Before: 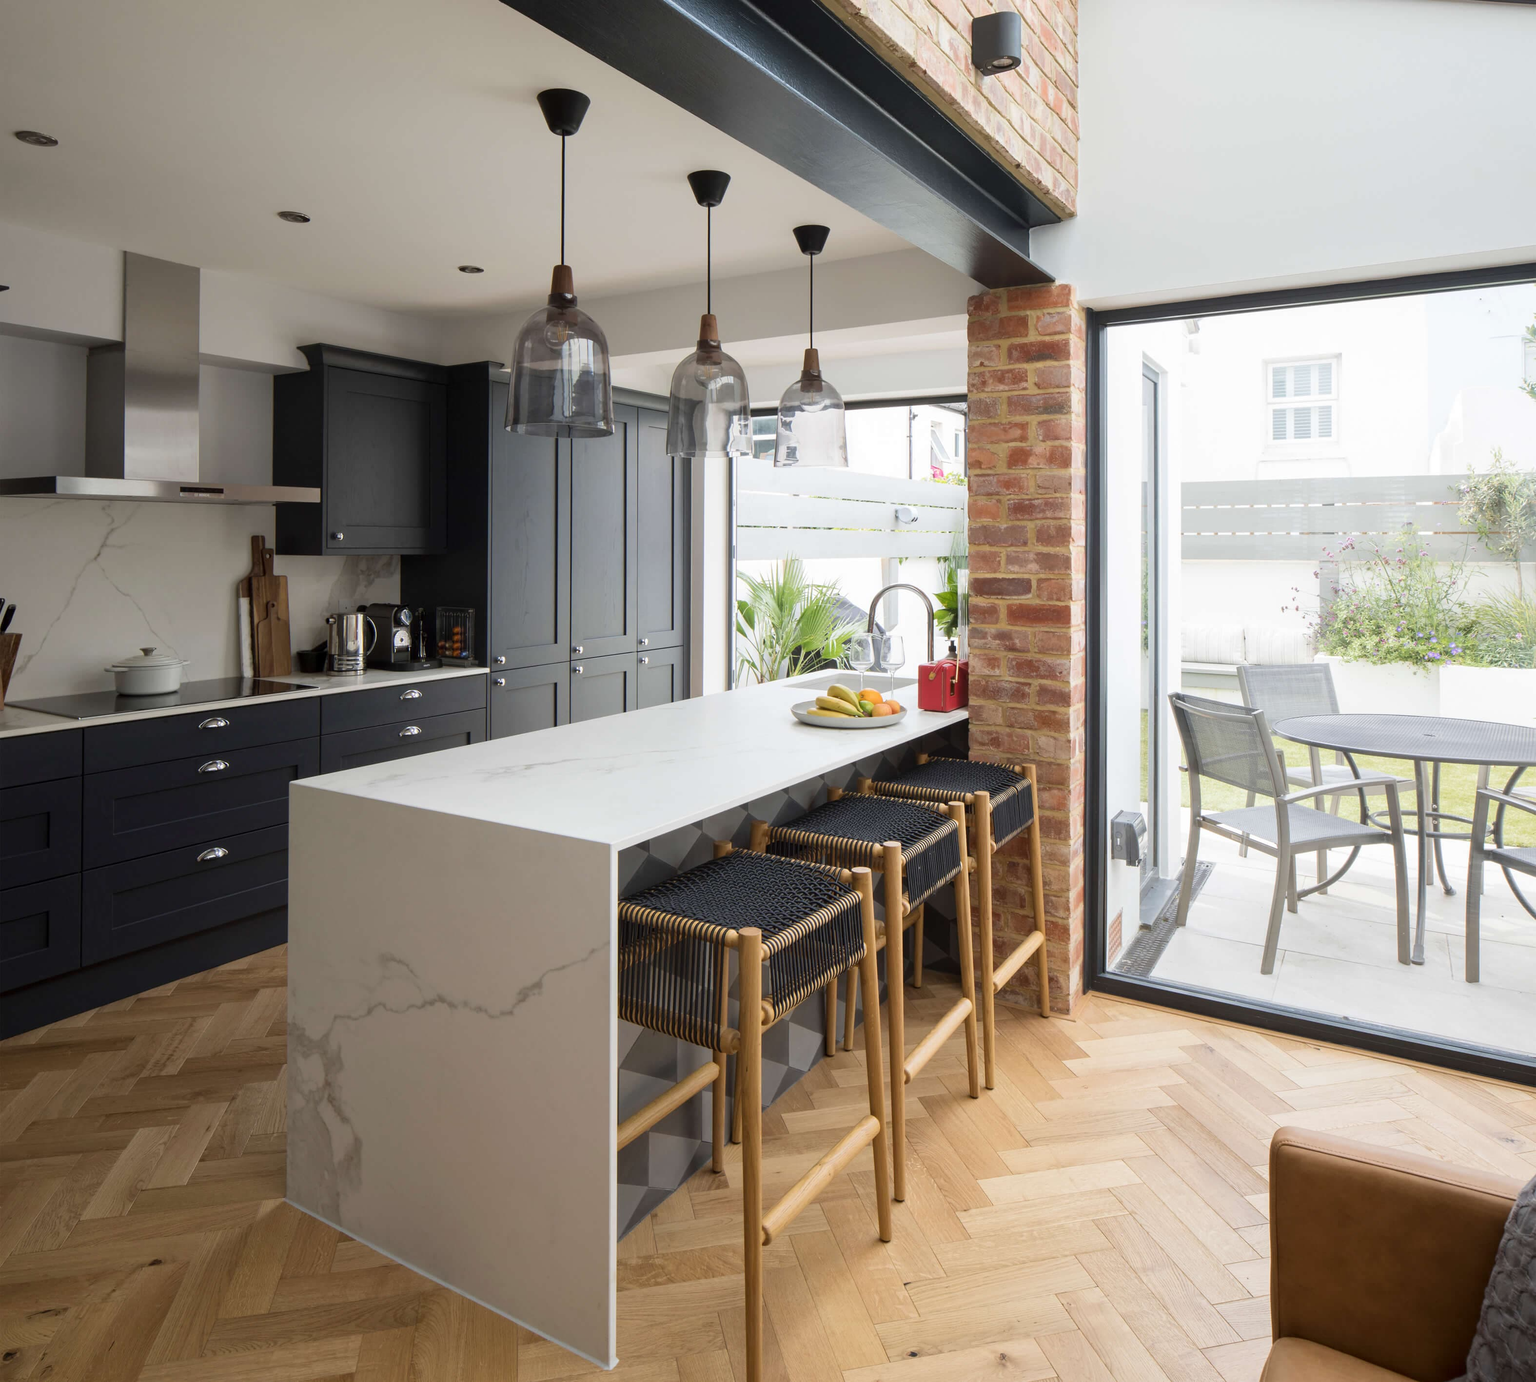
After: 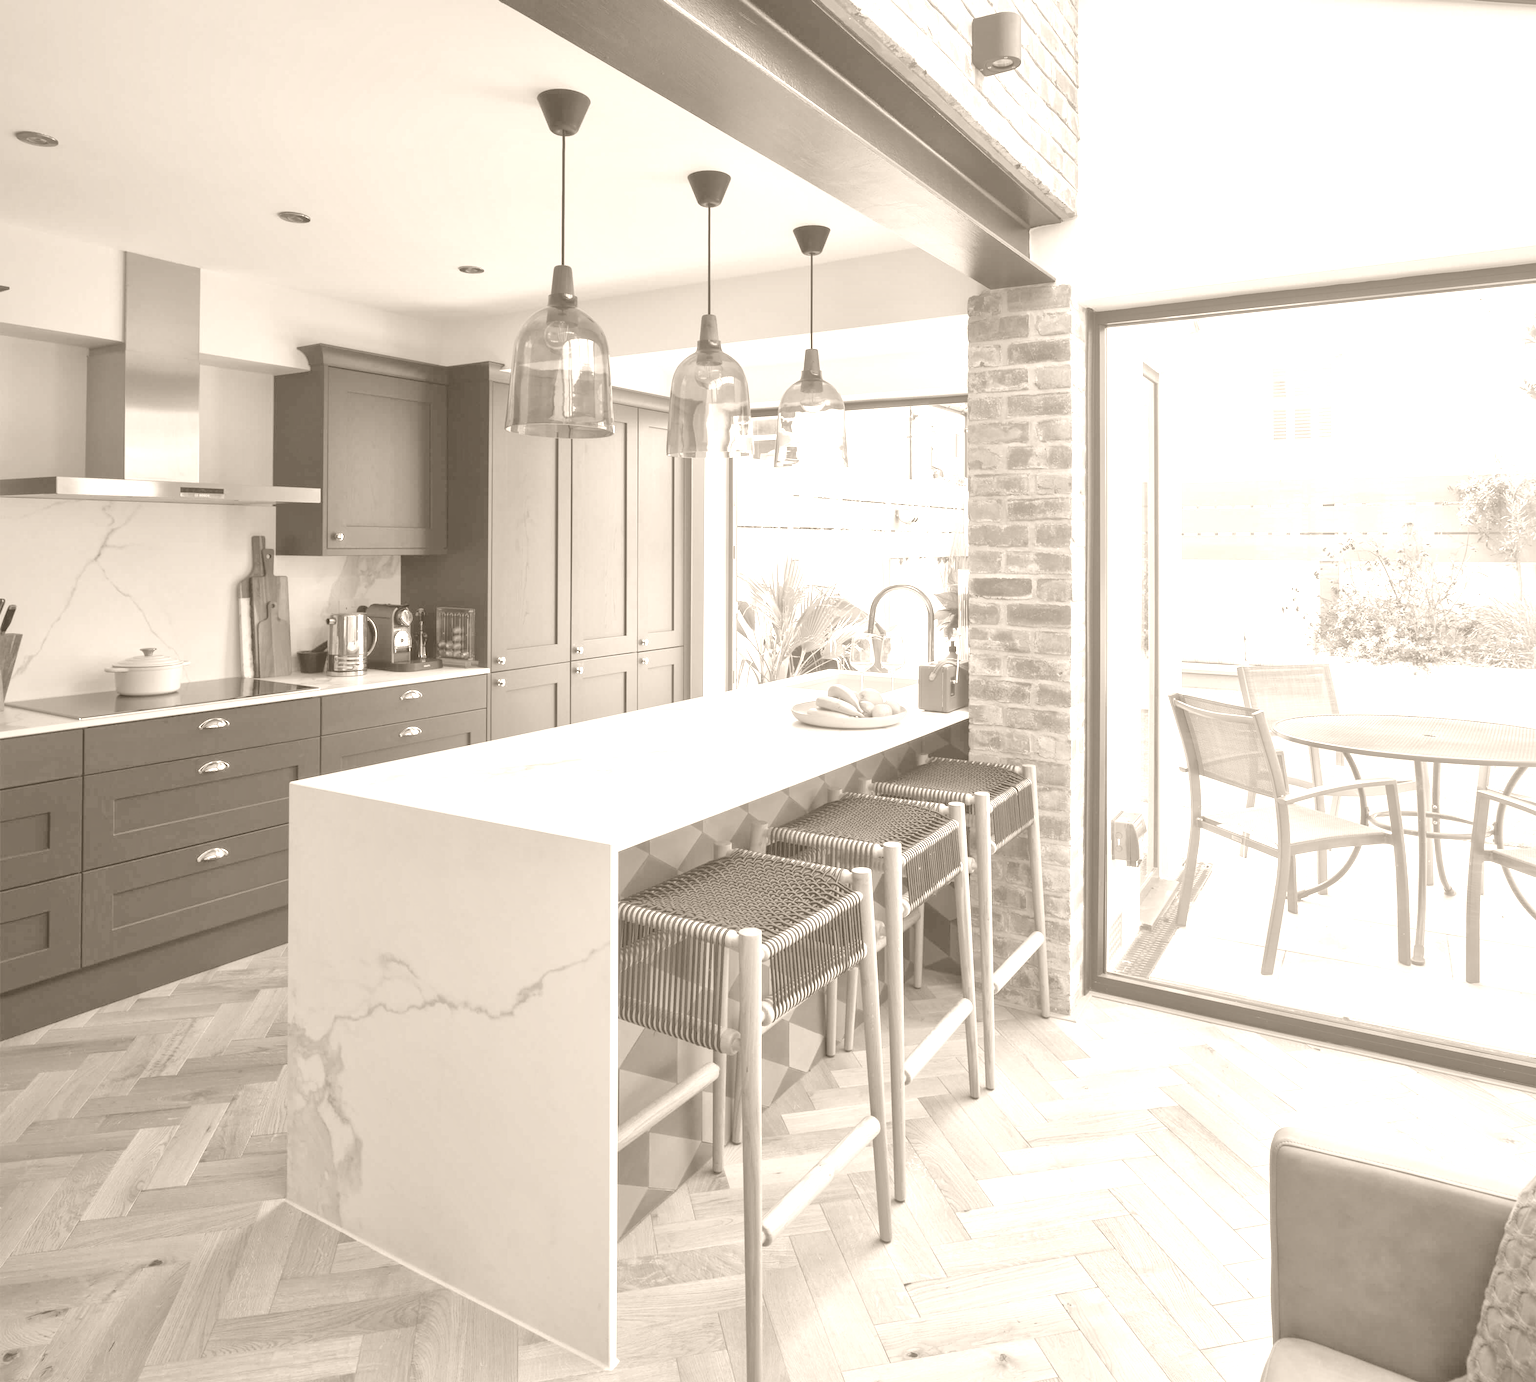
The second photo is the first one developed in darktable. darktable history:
tone equalizer: -8 EV 1 EV, -7 EV 1 EV, -6 EV 1 EV, -5 EV 1 EV, -4 EV 1 EV, -3 EV 0.75 EV, -2 EV 0.5 EV, -1 EV 0.25 EV
white balance: red 0.983, blue 1.036
colorize: hue 34.49°, saturation 35.33%, source mix 100%, version 1
shadows and highlights: on, module defaults
